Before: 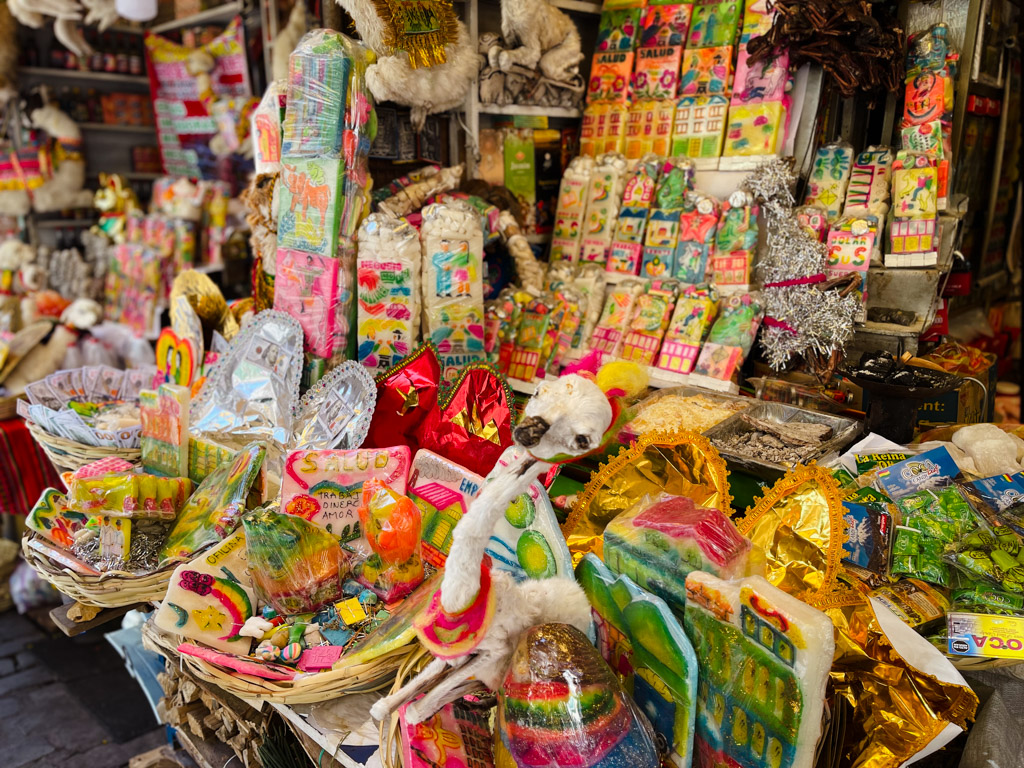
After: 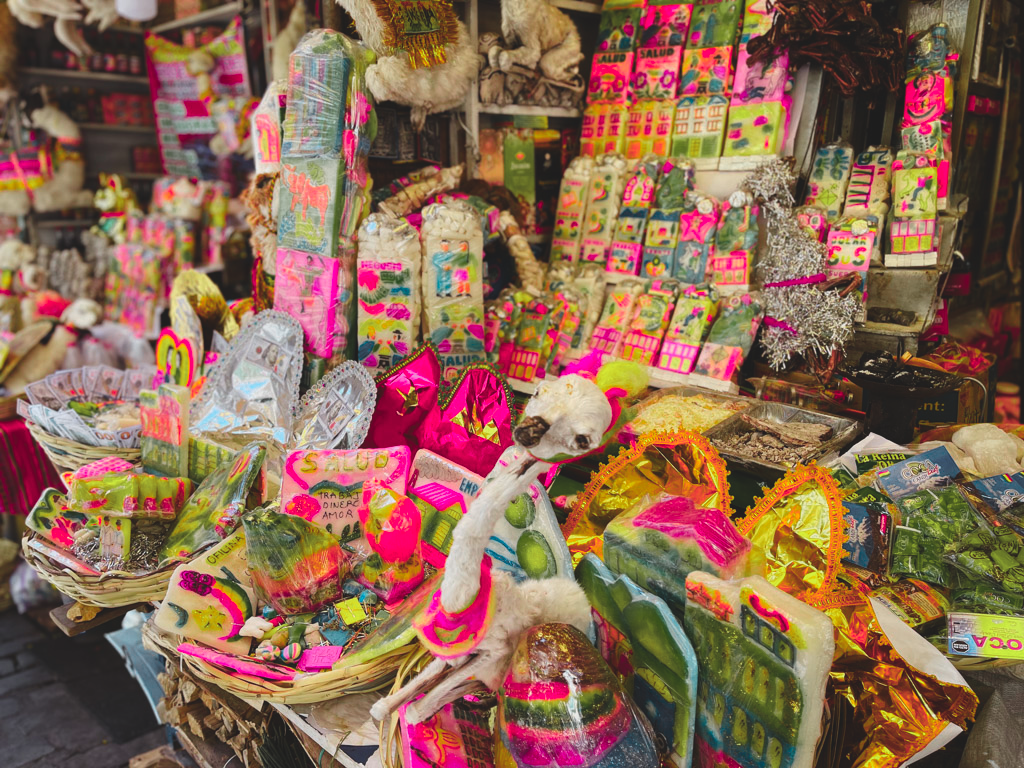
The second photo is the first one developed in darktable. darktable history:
exposure: black level correction -0.014, exposure -0.193 EV, compensate highlight preservation false
color zones: curves: ch0 [(0, 0.533) (0.126, 0.533) (0.234, 0.533) (0.368, 0.357) (0.5, 0.5) (0.625, 0.5) (0.74, 0.637) (0.875, 0.5)]; ch1 [(0.004, 0.708) (0.129, 0.662) (0.25, 0.5) (0.375, 0.331) (0.496, 0.396) (0.625, 0.649) (0.739, 0.26) (0.875, 0.5) (1, 0.478)]; ch2 [(0, 0.409) (0.132, 0.403) (0.236, 0.558) (0.379, 0.448) (0.5, 0.5) (0.625, 0.5) (0.691, 0.39) (0.875, 0.5)]
